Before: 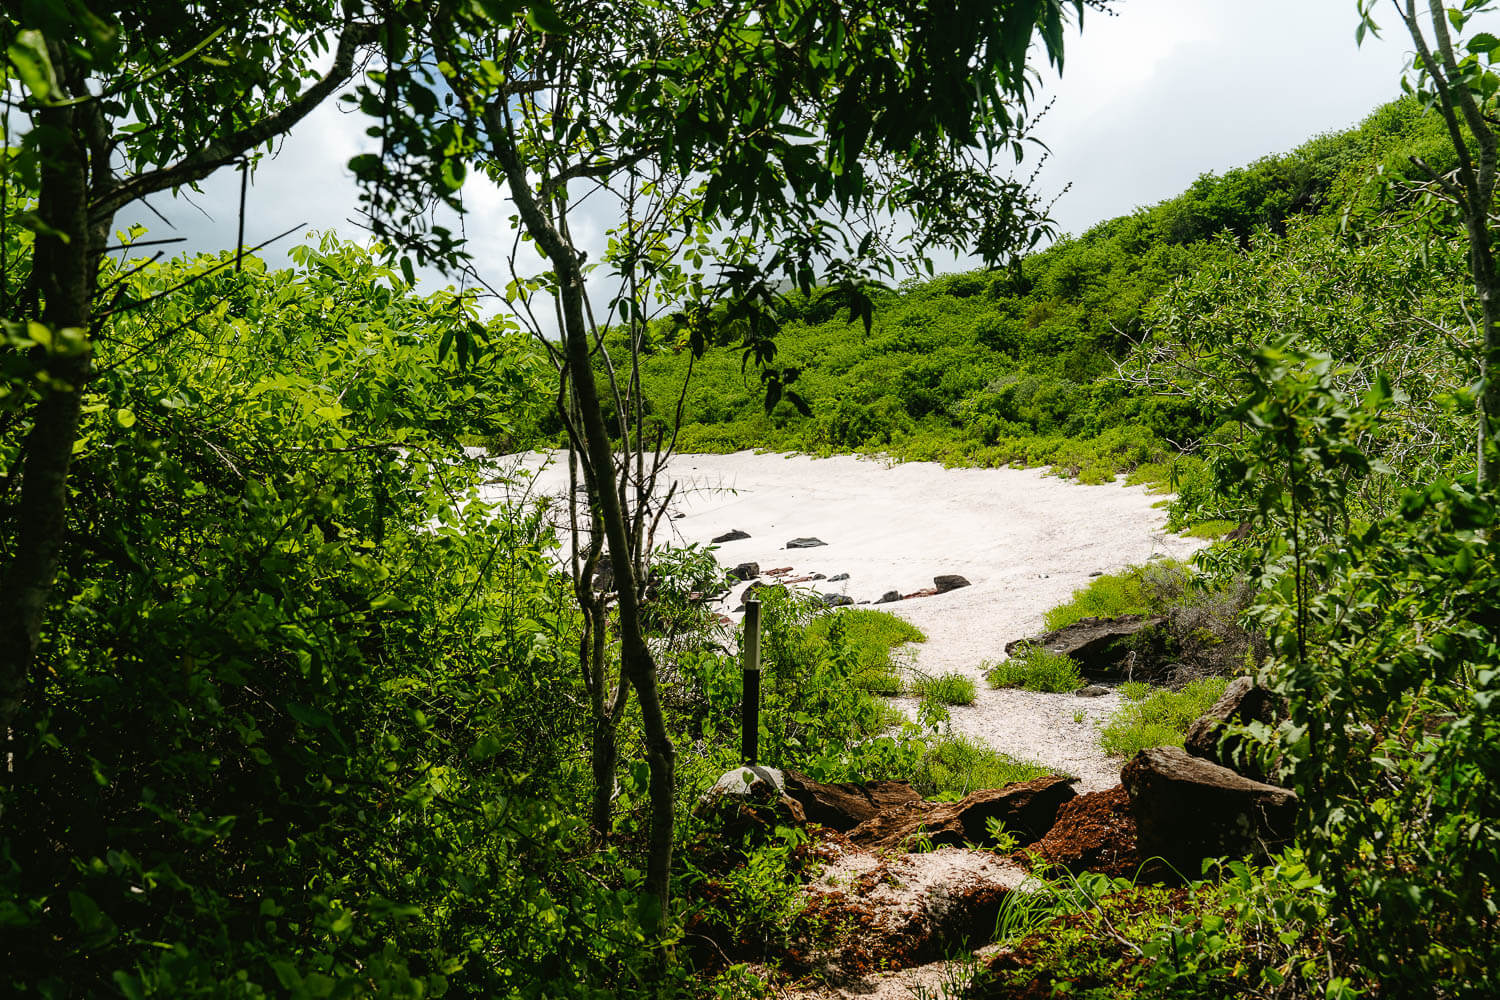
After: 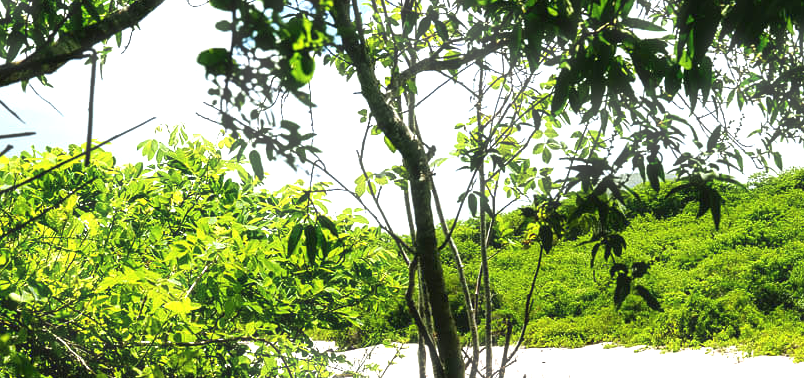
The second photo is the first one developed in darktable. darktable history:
exposure: black level correction 0, exposure 1.1 EV, compensate exposure bias true, compensate highlight preservation false
haze removal: strength -0.05
crop: left 10.121%, top 10.631%, right 36.218%, bottom 51.526%
